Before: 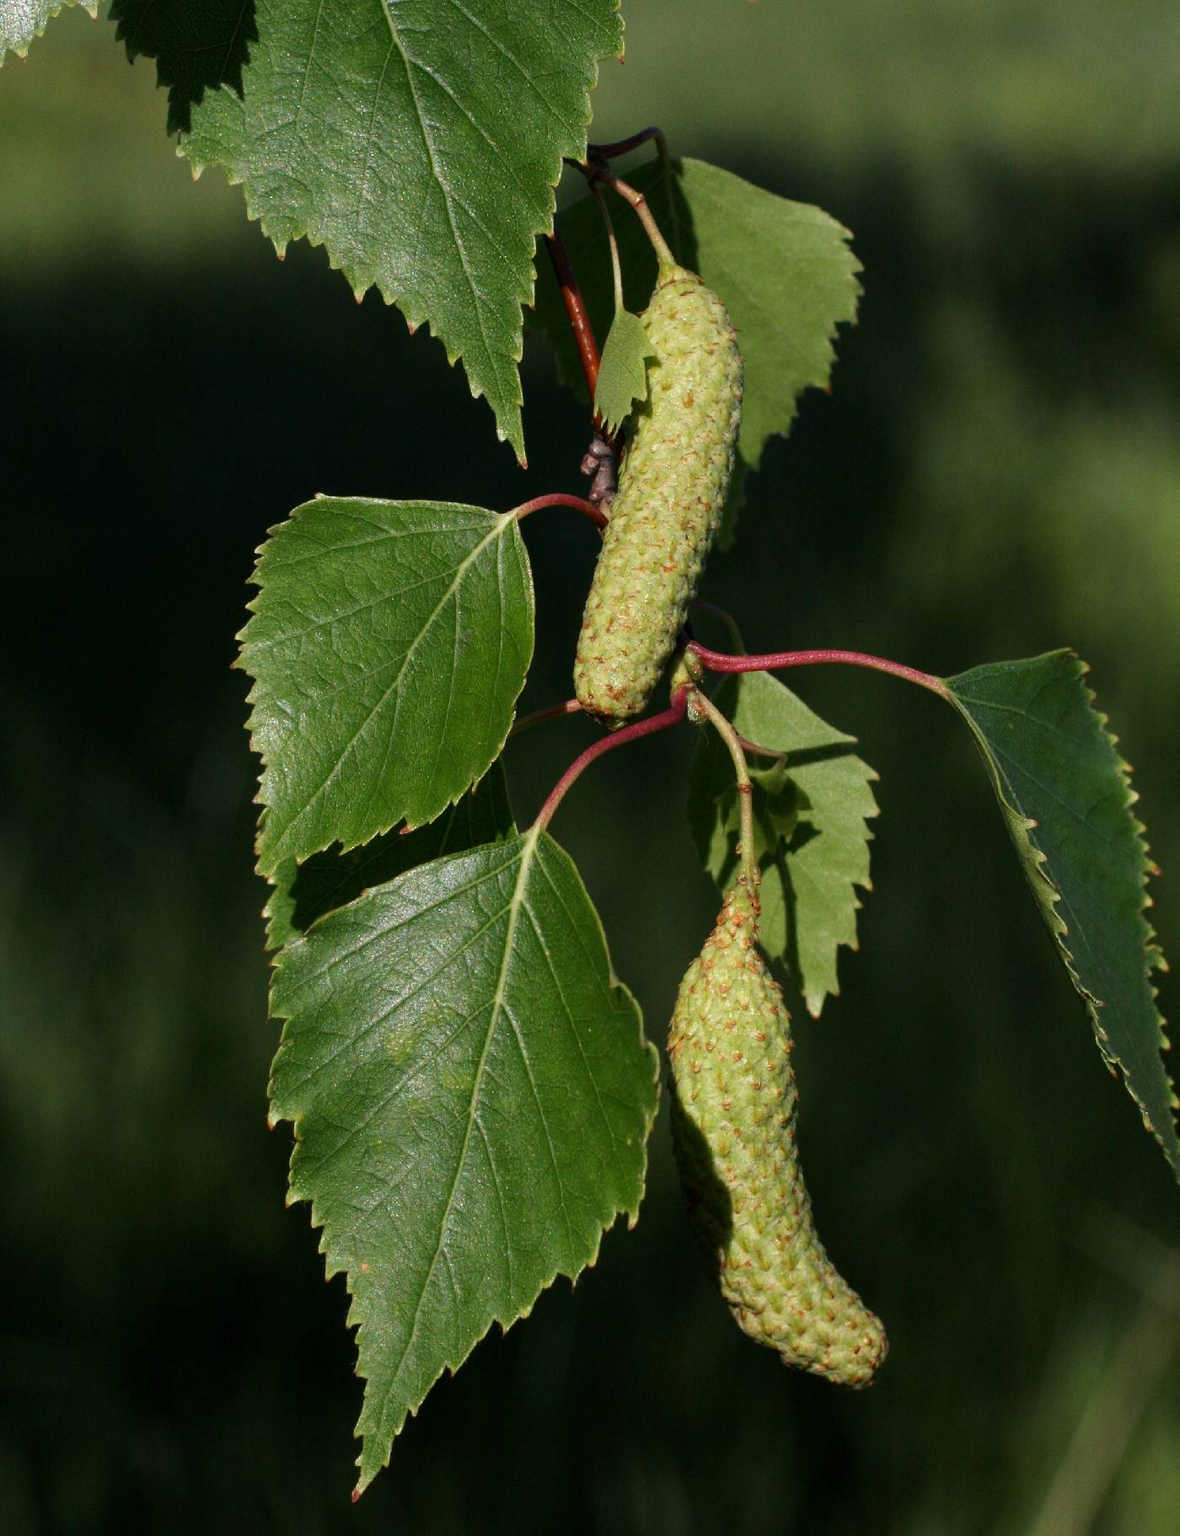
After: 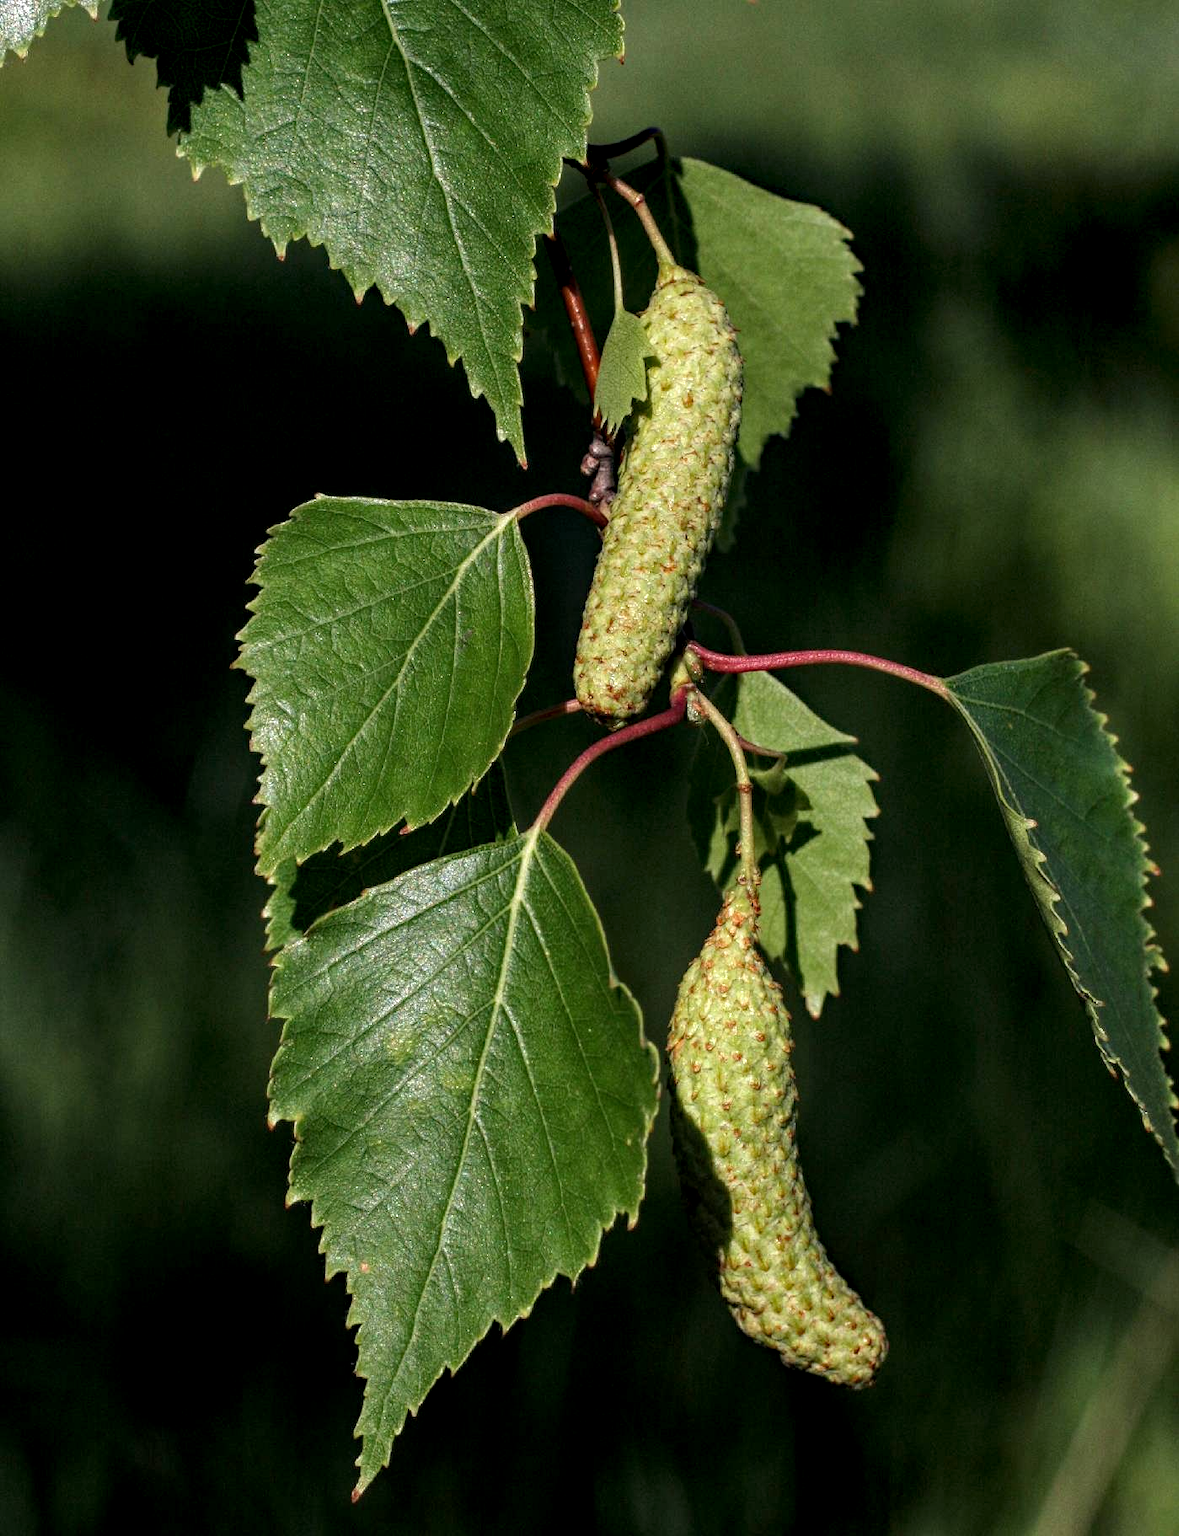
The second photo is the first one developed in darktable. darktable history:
haze removal: compatibility mode true, adaptive false
local contrast: detail 150%
